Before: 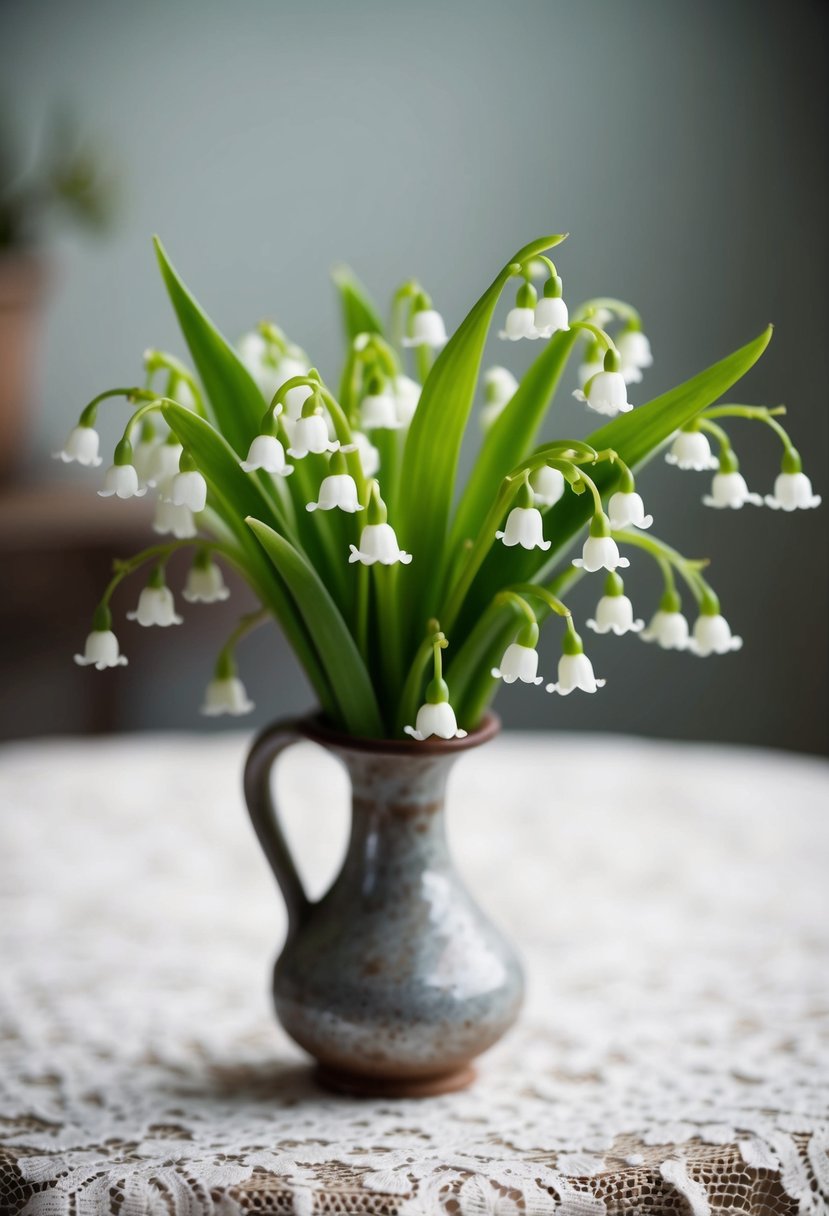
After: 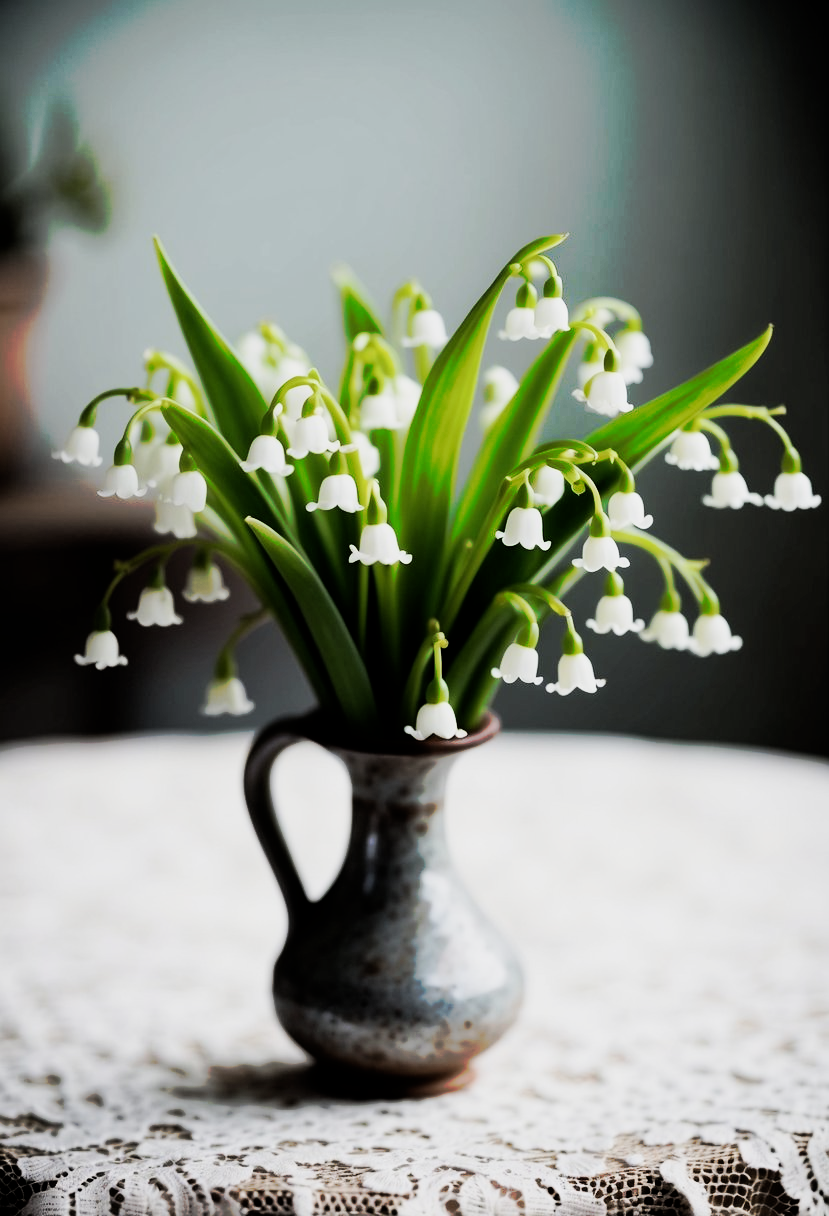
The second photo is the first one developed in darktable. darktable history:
filmic rgb: black relative exposure -5 EV, white relative exposure 3.5 EV, hardness 3.19, contrast 1.5, highlights saturation mix -50%
tone curve: curves: ch0 [(0, 0) (0.003, 0.003) (0.011, 0.011) (0.025, 0.024) (0.044, 0.044) (0.069, 0.068) (0.1, 0.098) (0.136, 0.133) (0.177, 0.174) (0.224, 0.22) (0.277, 0.272) (0.335, 0.329) (0.399, 0.392) (0.468, 0.46) (0.543, 0.607) (0.623, 0.676) (0.709, 0.75) (0.801, 0.828) (0.898, 0.912) (1, 1)], preserve colors none
